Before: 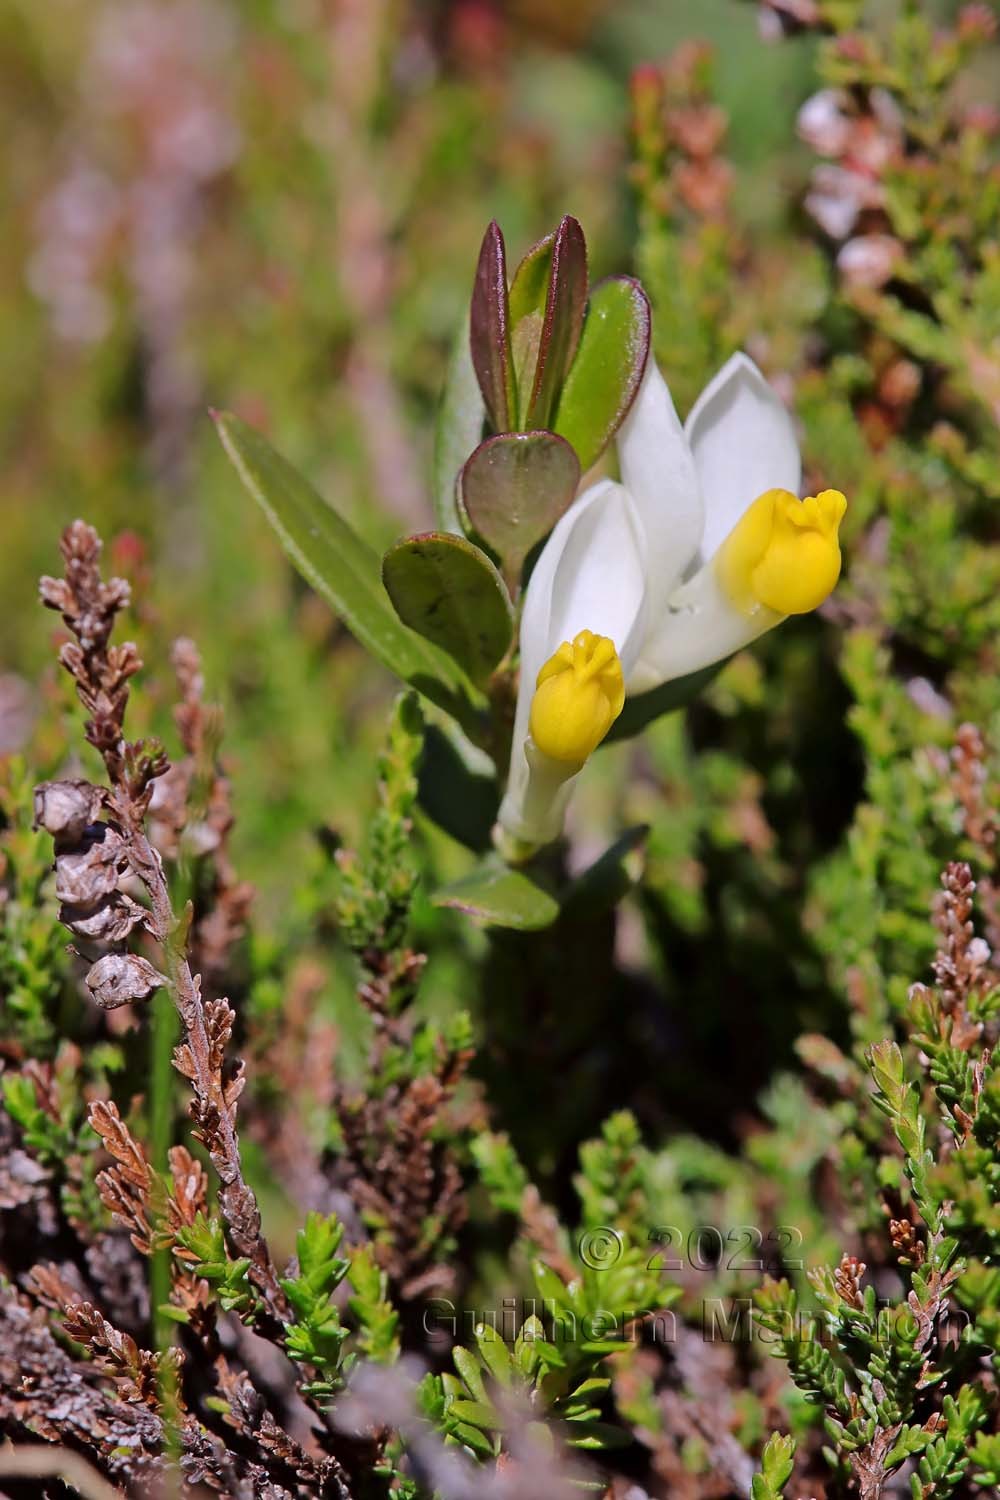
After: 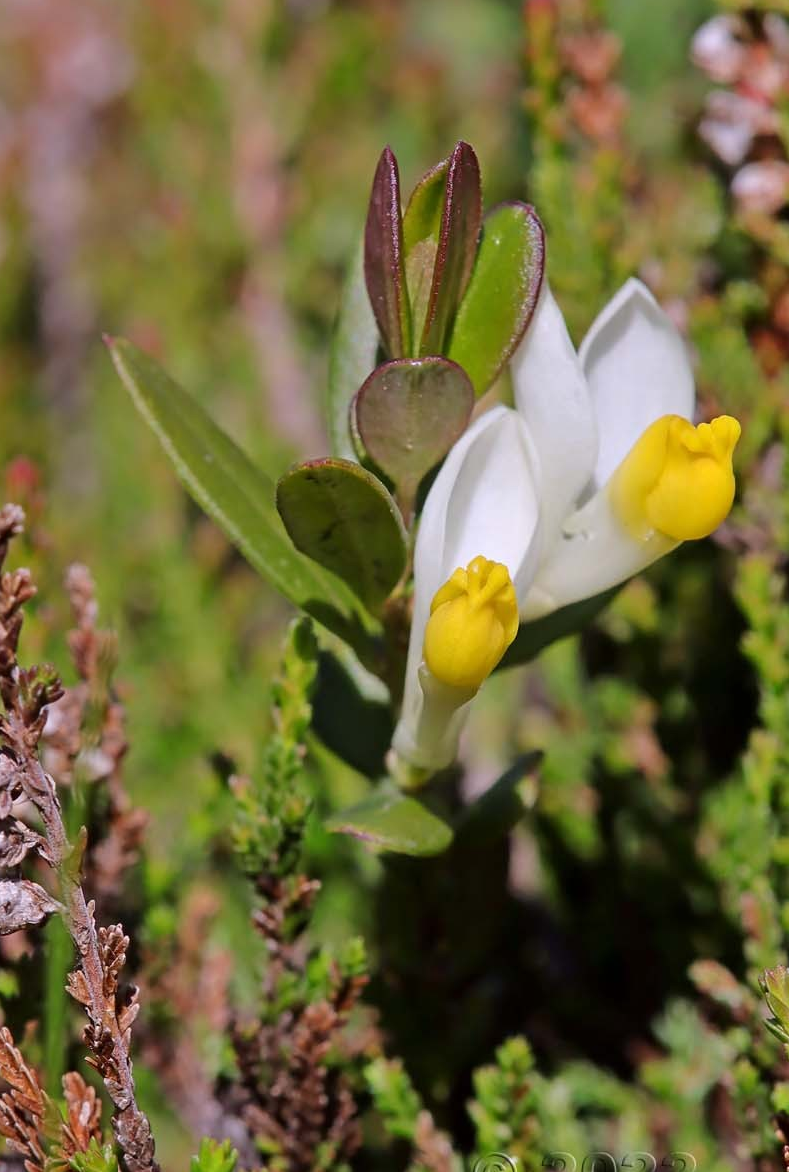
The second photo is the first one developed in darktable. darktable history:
crop and rotate: left 10.699%, top 4.996%, right 10.316%, bottom 16.818%
levels: black 0.067%
